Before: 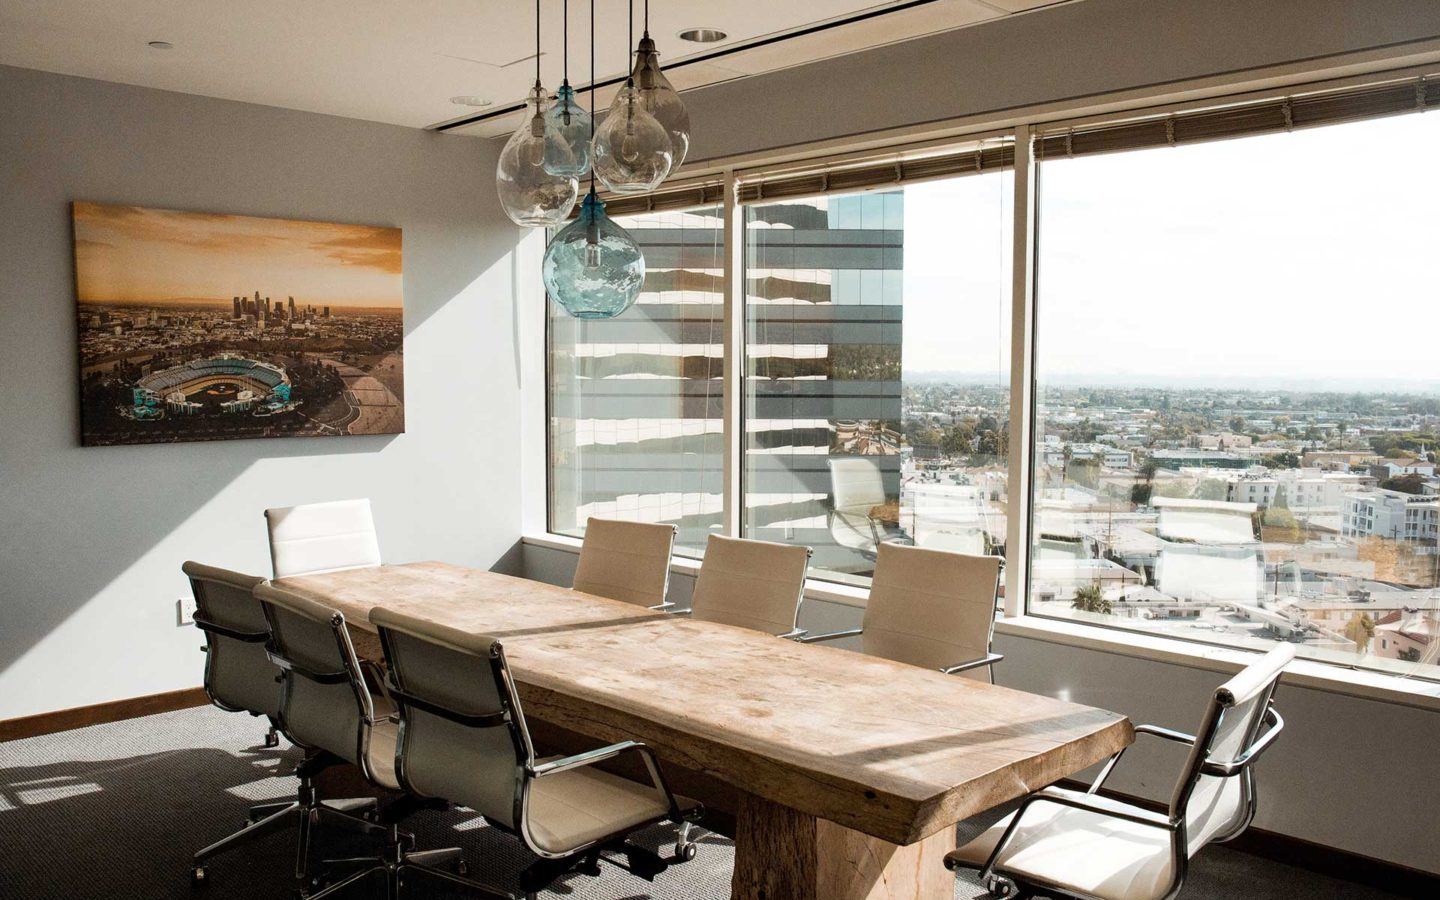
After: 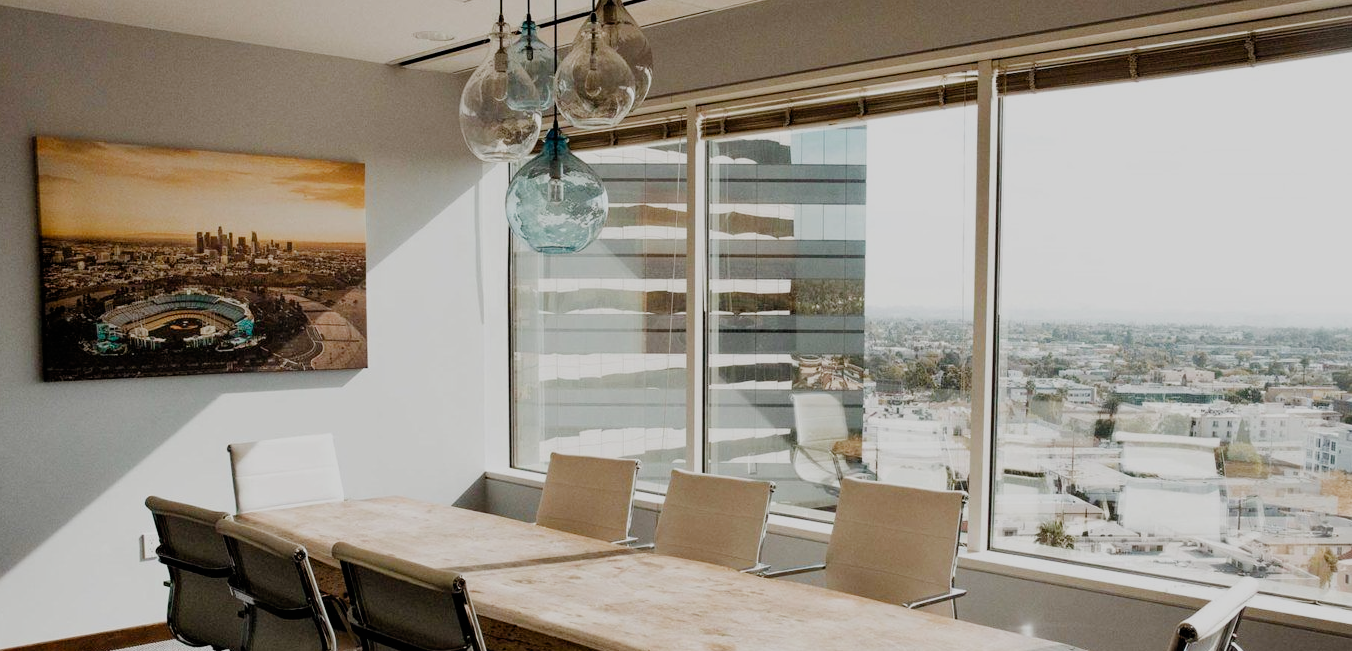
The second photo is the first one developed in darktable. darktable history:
crop: left 2.619%, top 7.322%, right 3.467%, bottom 20.254%
filmic rgb: black relative exposure -7.29 EV, white relative exposure 5.09 EV, hardness 3.21, add noise in highlights 0.001, preserve chrominance no, color science v3 (2019), use custom middle-gray values true, contrast in highlights soft
